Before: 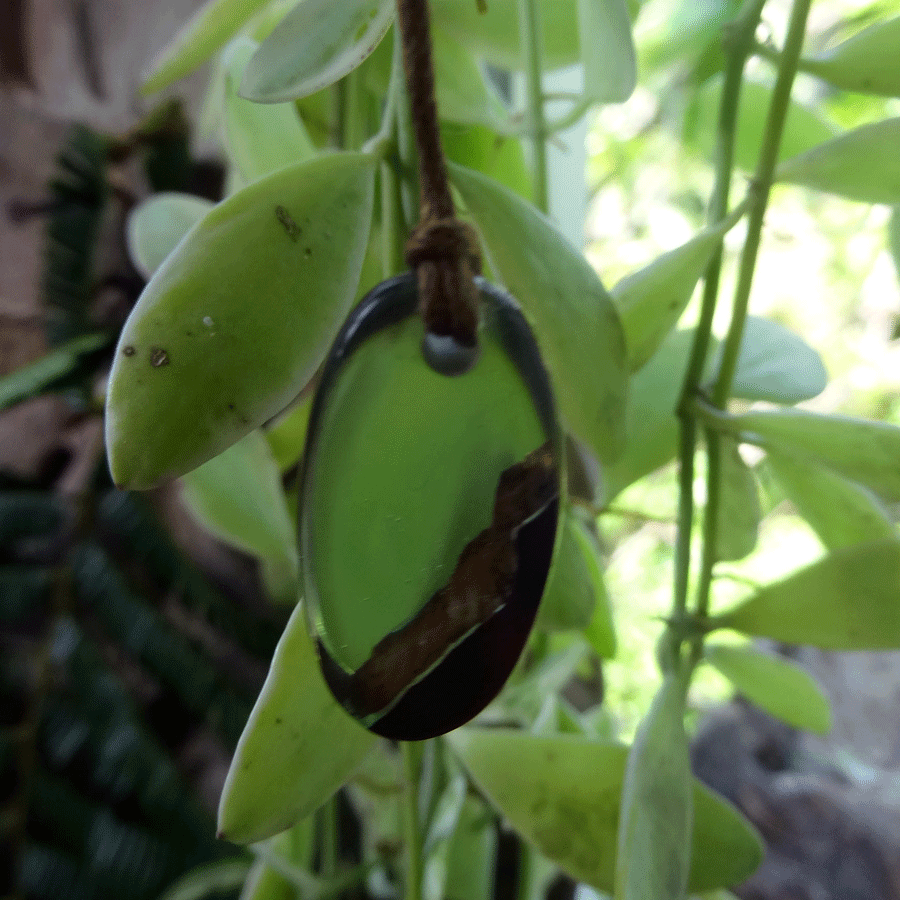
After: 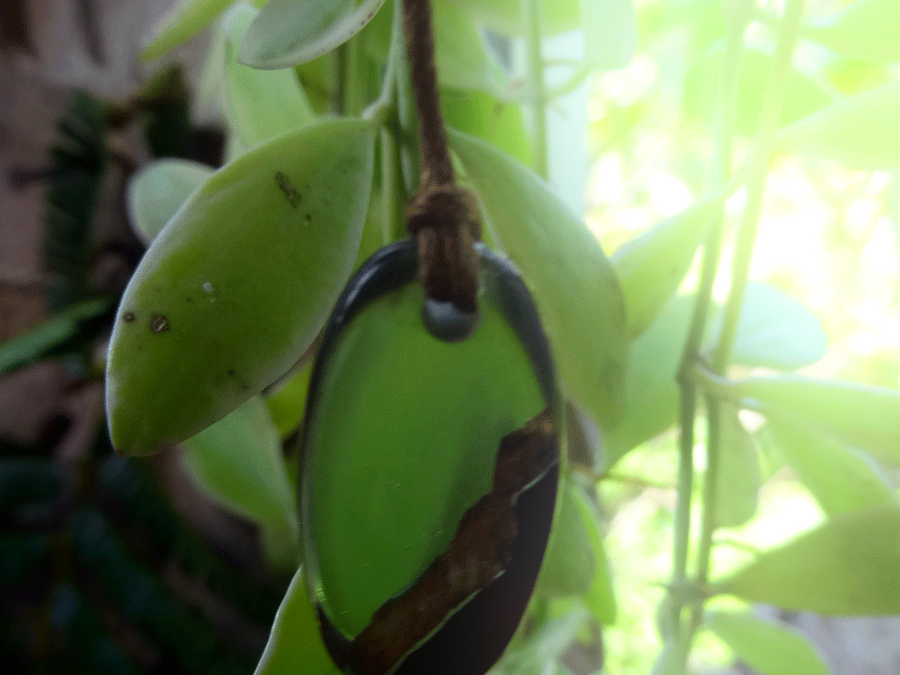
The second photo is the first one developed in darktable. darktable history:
crop: top 3.857%, bottom 21.132%
shadows and highlights: shadows -54.3, highlights 86.09, soften with gaussian
bloom: on, module defaults
